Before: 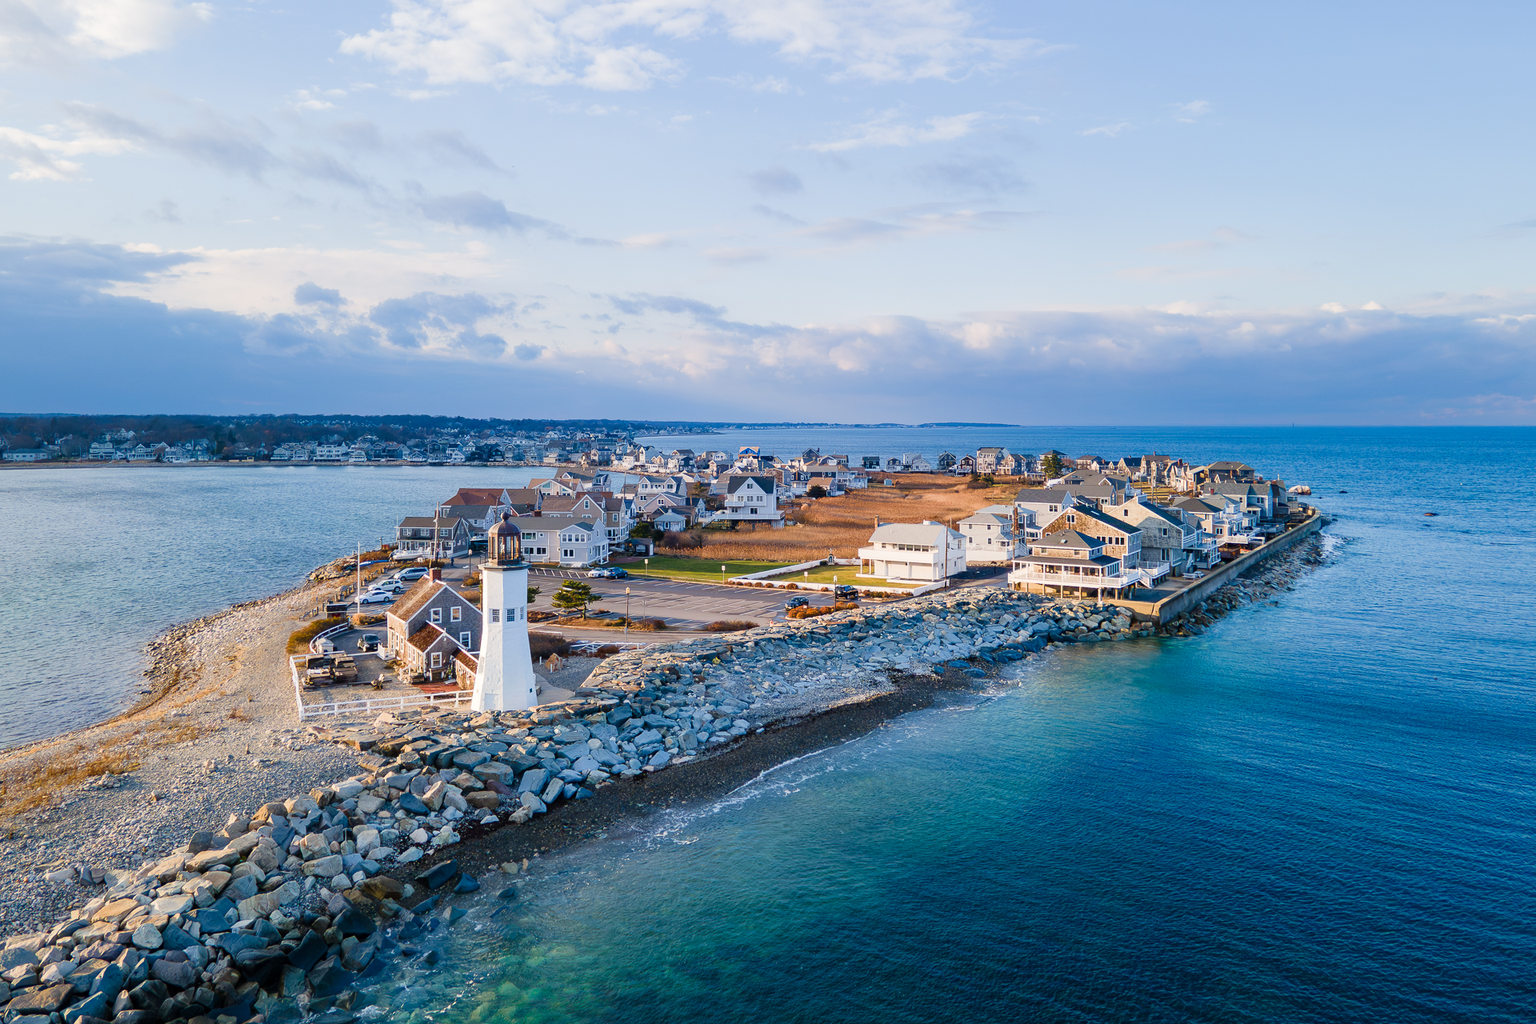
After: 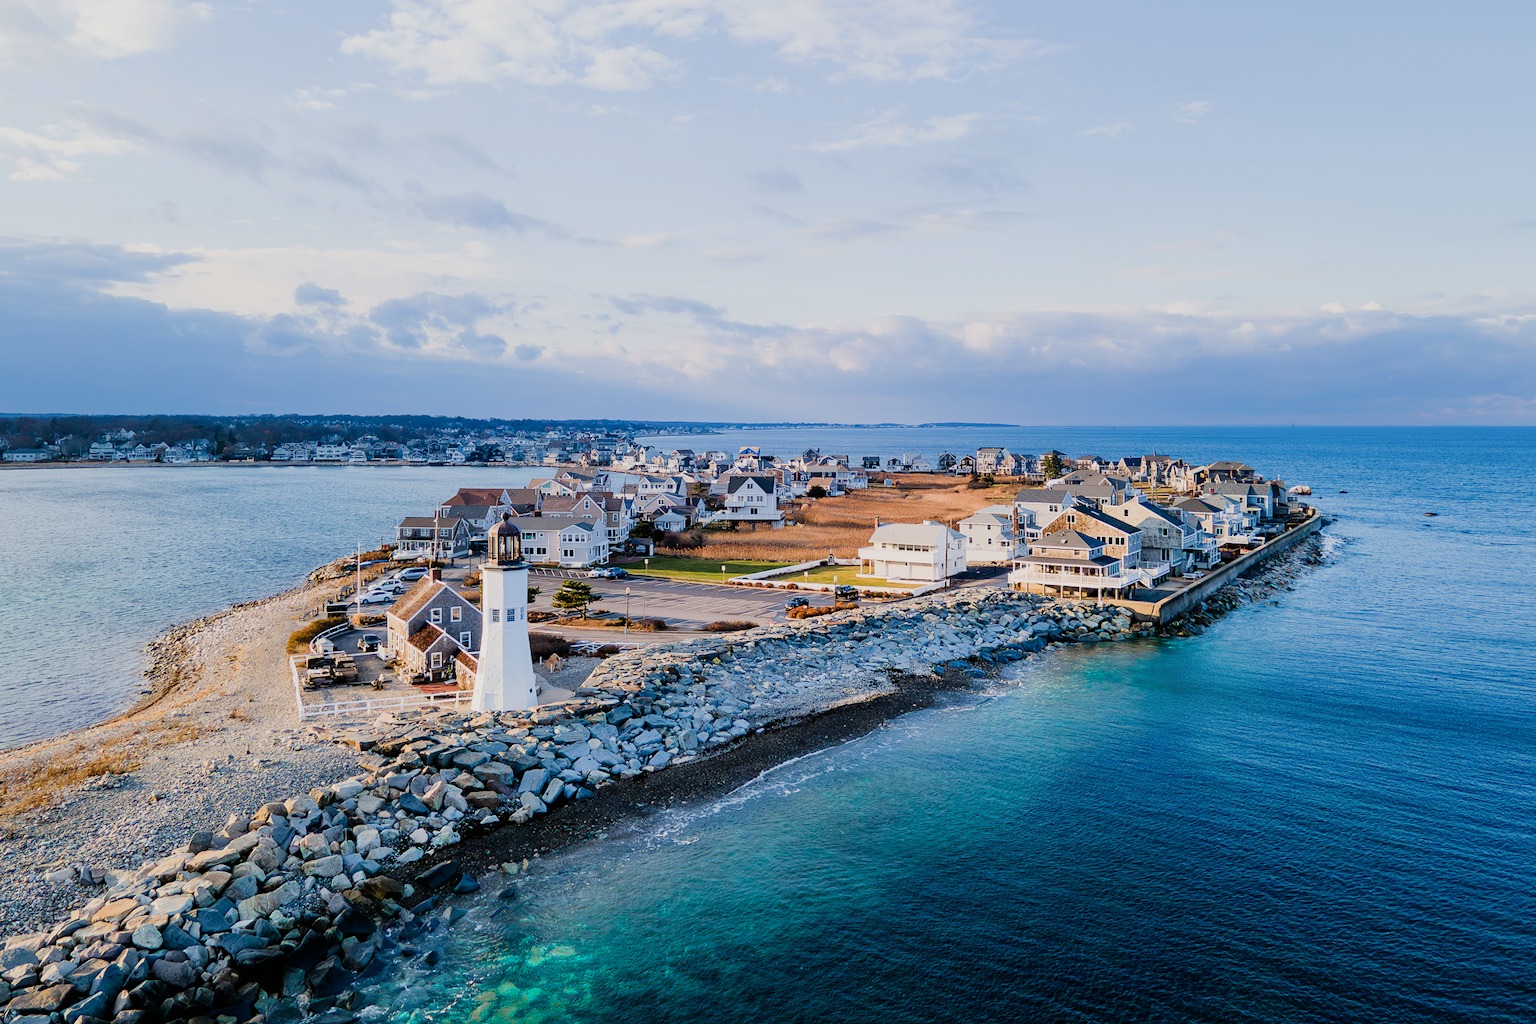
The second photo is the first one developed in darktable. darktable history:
tone equalizer: -8 EV -0.422 EV, -7 EV -0.371 EV, -6 EV -0.33 EV, -5 EV -0.234 EV, -3 EV 0.189 EV, -2 EV 0.317 EV, -1 EV 0.397 EV, +0 EV 0.393 EV, edges refinement/feathering 500, mask exposure compensation -1.57 EV, preserve details no
color zones: curves: ch0 [(0.25, 0.5) (0.423, 0.5) (0.443, 0.5) (0.521, 0.756) (0.568, 0.5) (0.576, 0.5) (0.75, 0.5)]; ch1 [(0.25, 0.5) (0.423, 0.5) (0.443, 0.5) (0.539, 0.873) (0.624, 0.565) (0.631, 0.5) (0.75, 0.5)]
filmic rgb: black relative exposure -7.65 EV, white relative exposure 4.56 EV, hardness 3.61, contrast 1.05
